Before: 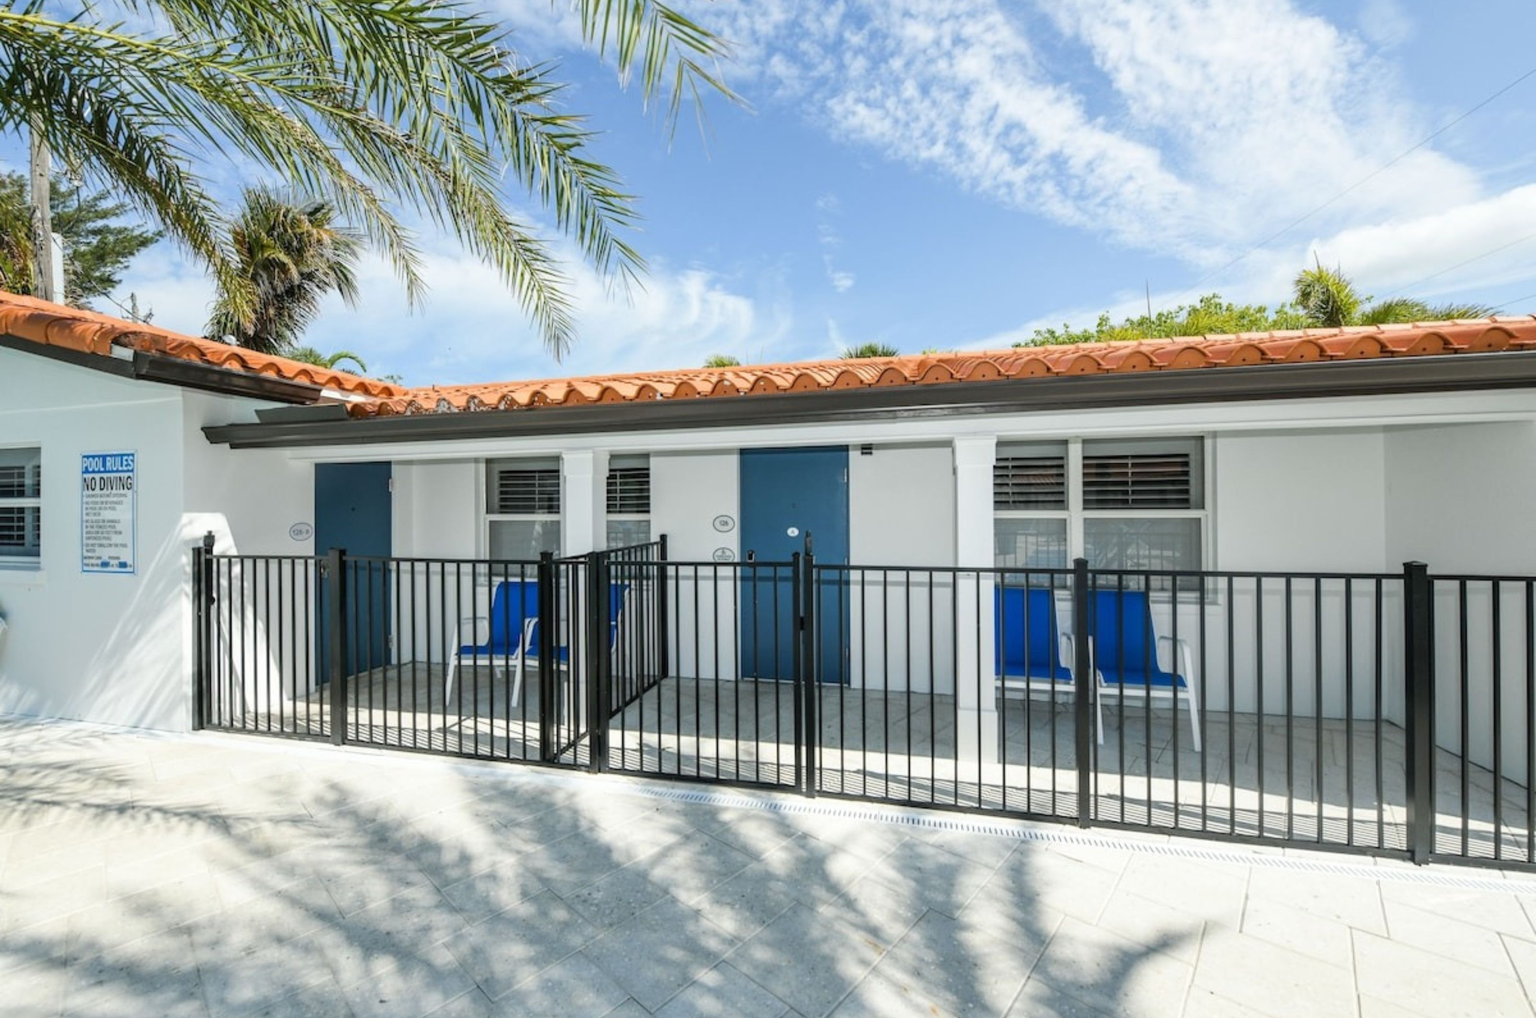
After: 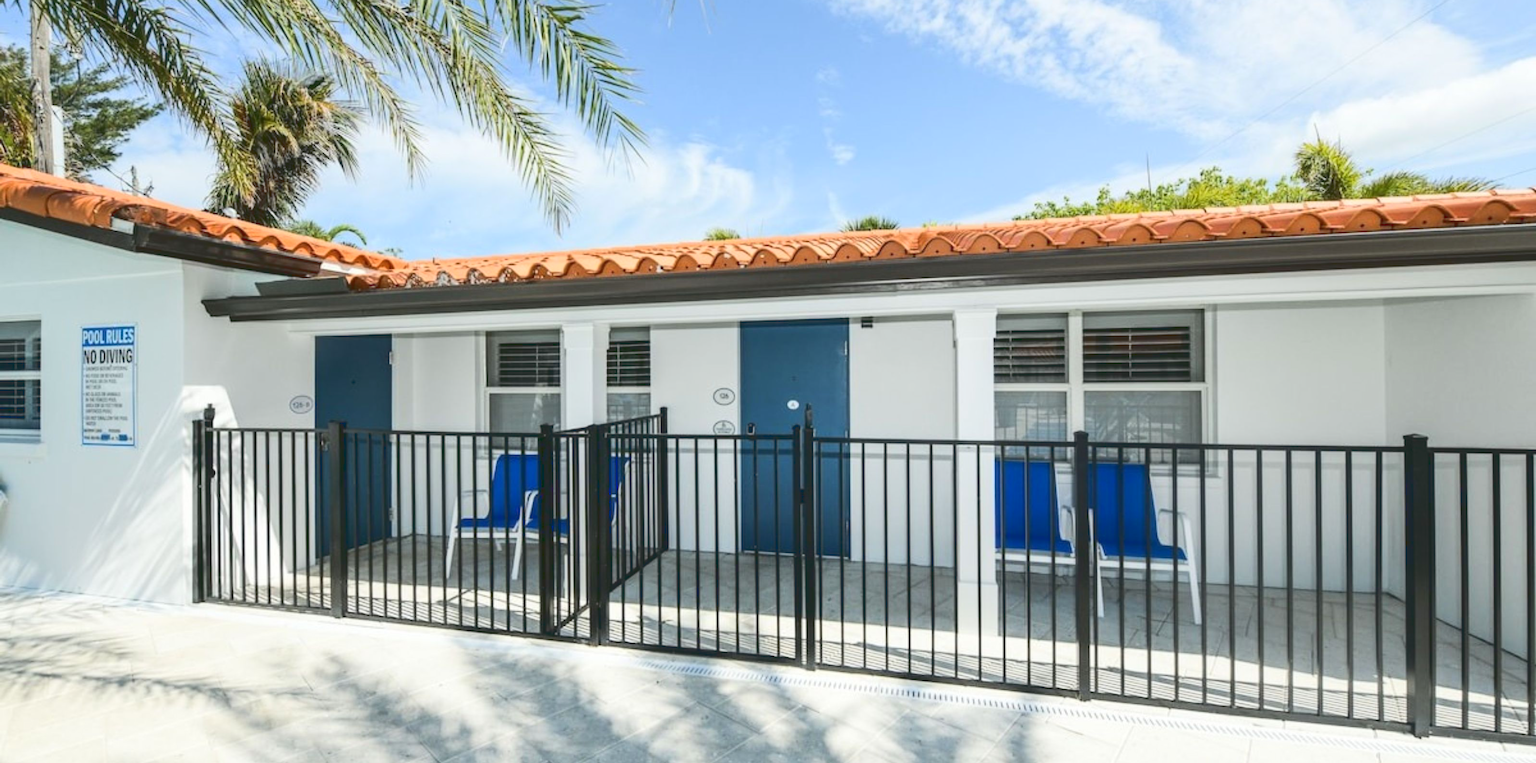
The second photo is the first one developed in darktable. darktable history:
tone curve: curves: ch0 [(0, 0.129) (0.187, 0.207) (0.729, 0.789) (1, 1)], color space Lab, linked channels, preserve colors none
crop and rotate: top 12.5%, bottom 12.5%
